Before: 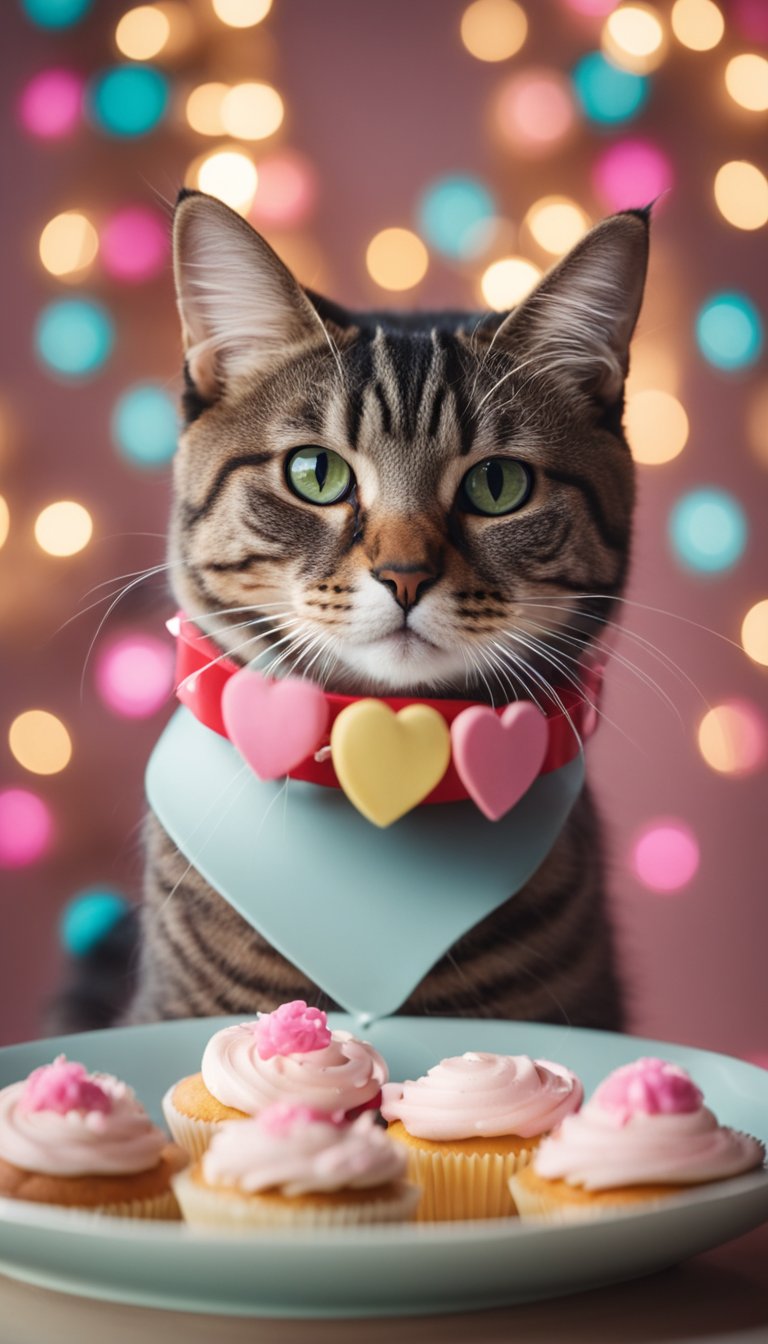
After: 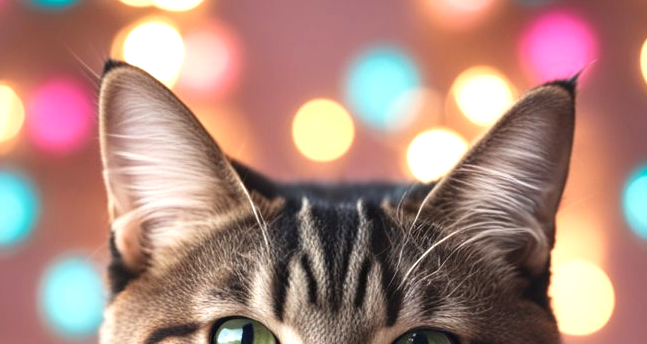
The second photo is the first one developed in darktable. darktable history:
base curve: curves: ch0 [(0, 0) (0.303, 0.277) (1, 1)], preserve colors none
exposure: exposure 0.756 EV, compensate highlight preservation false
crop and rotate: left 9.701%, top 9.669%, right 5.95%, bottom 64.73%
